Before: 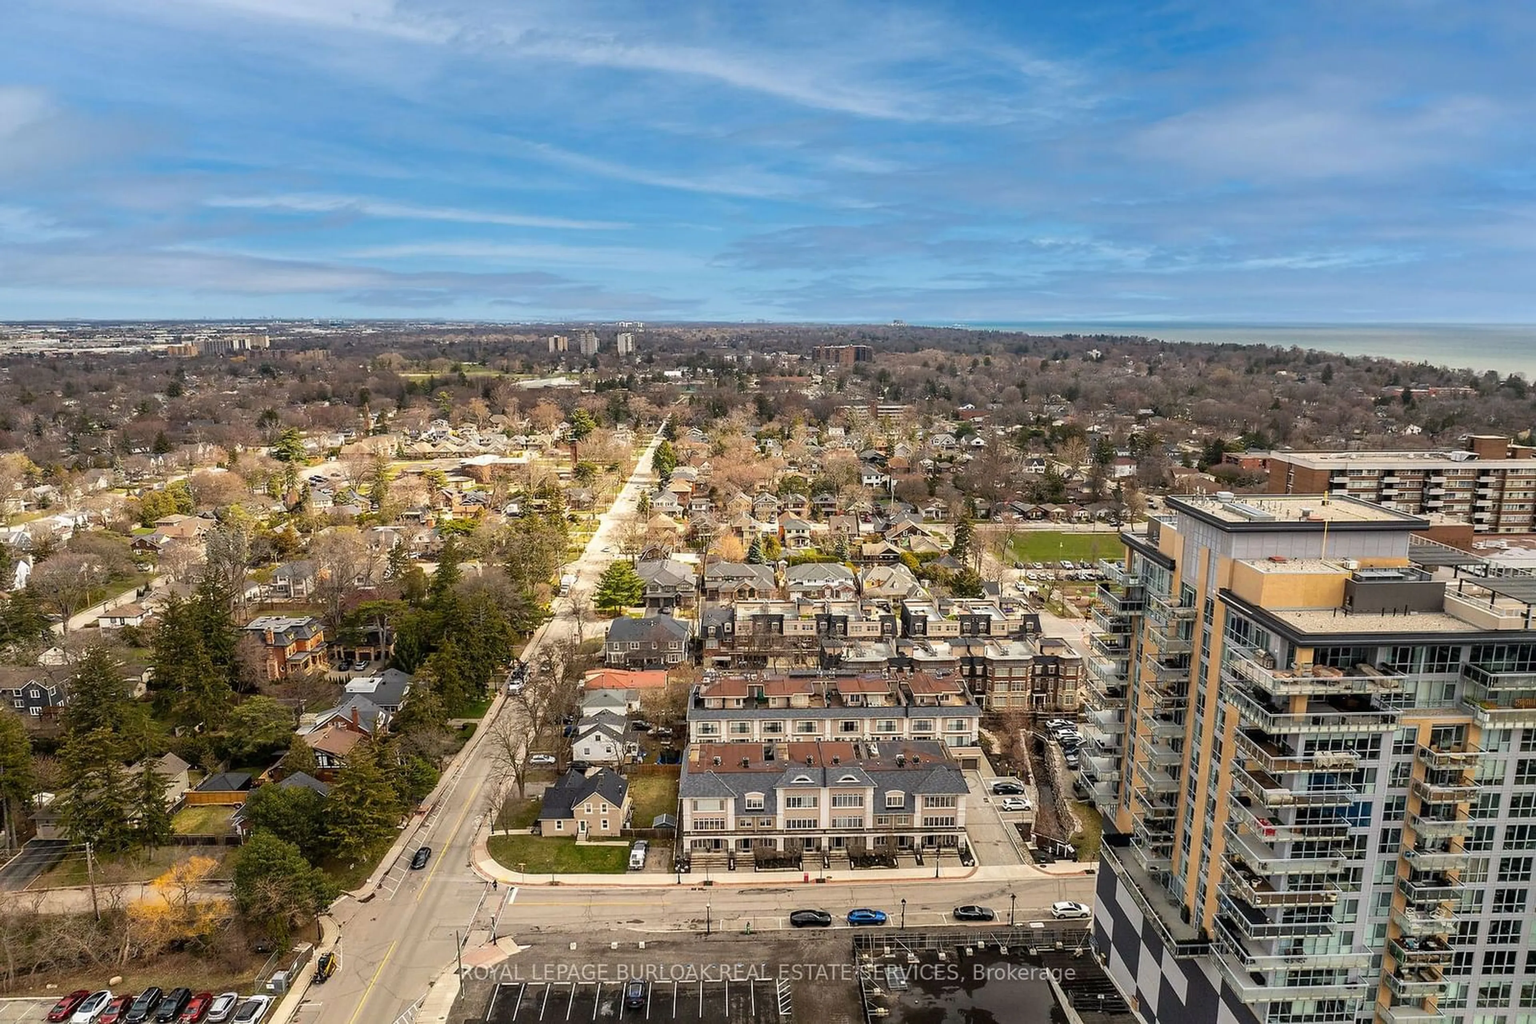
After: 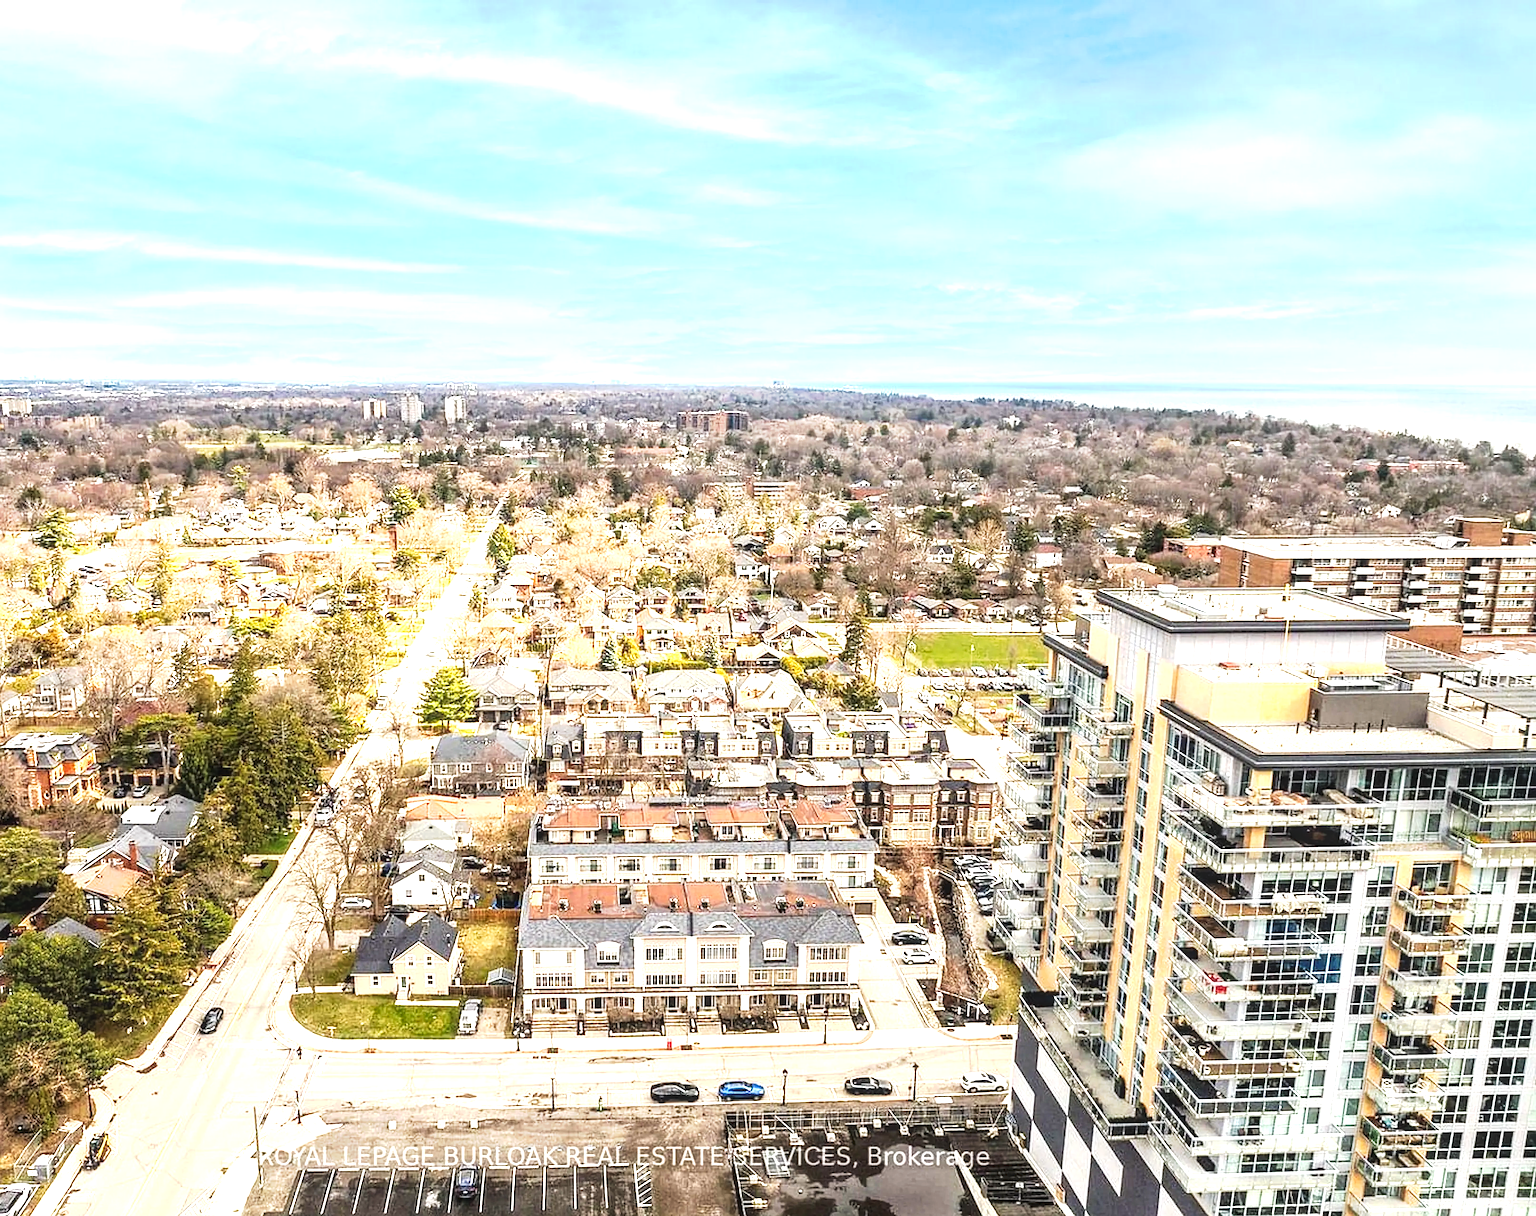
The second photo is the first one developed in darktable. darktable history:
sharpen: amount 0.217
exposure: black level correction 0, exposure 1.191 EV, compensate highlight preservation false
crop: left 15.842%
local contrast: on, module defaults
tone equalizer: -8 EV -0.384 EV, -7 EV -0.406 EV, -6 EV -0.298 EV, -5 EV -0.23 EV, -3 EV 0.245 EV, -2 EV 0.313 EV, -1 EV 0.415 EV, +0 EV 0.392 EV, mask exposure compensation -0.509 EV
tone curve: curves: ch0 [(0, 0) (0.003, 0.045) (0.011, 0.051) (0.025, 0.057) (0.044, 0.074) (0.069, 0.096) (0.1, 0.125) (0.136, 0.16) (0.177, 0.201) (0.224, 0.242) (0.277, 0.299) (0.335, 0.362) (0.399, 0.432) (0.468, 0.512) (0.543, 0.601) (0.623, 0.691) (0.709, 0.786) (0.801, 0.876) (0.898, 0.927) (1, 1)], preserve colors none
